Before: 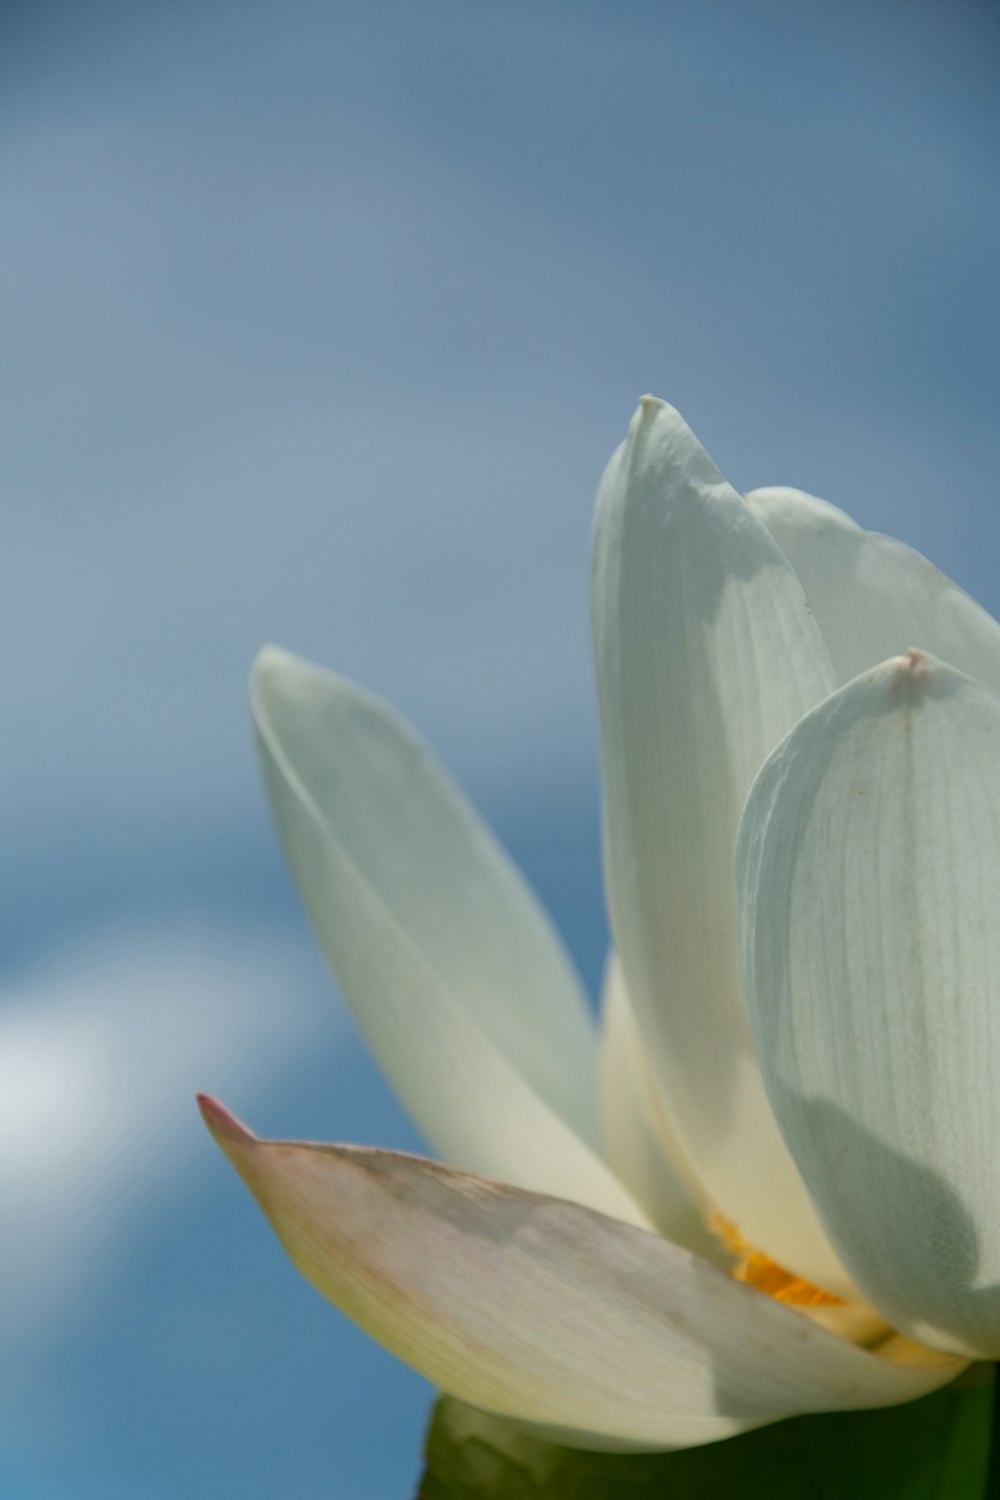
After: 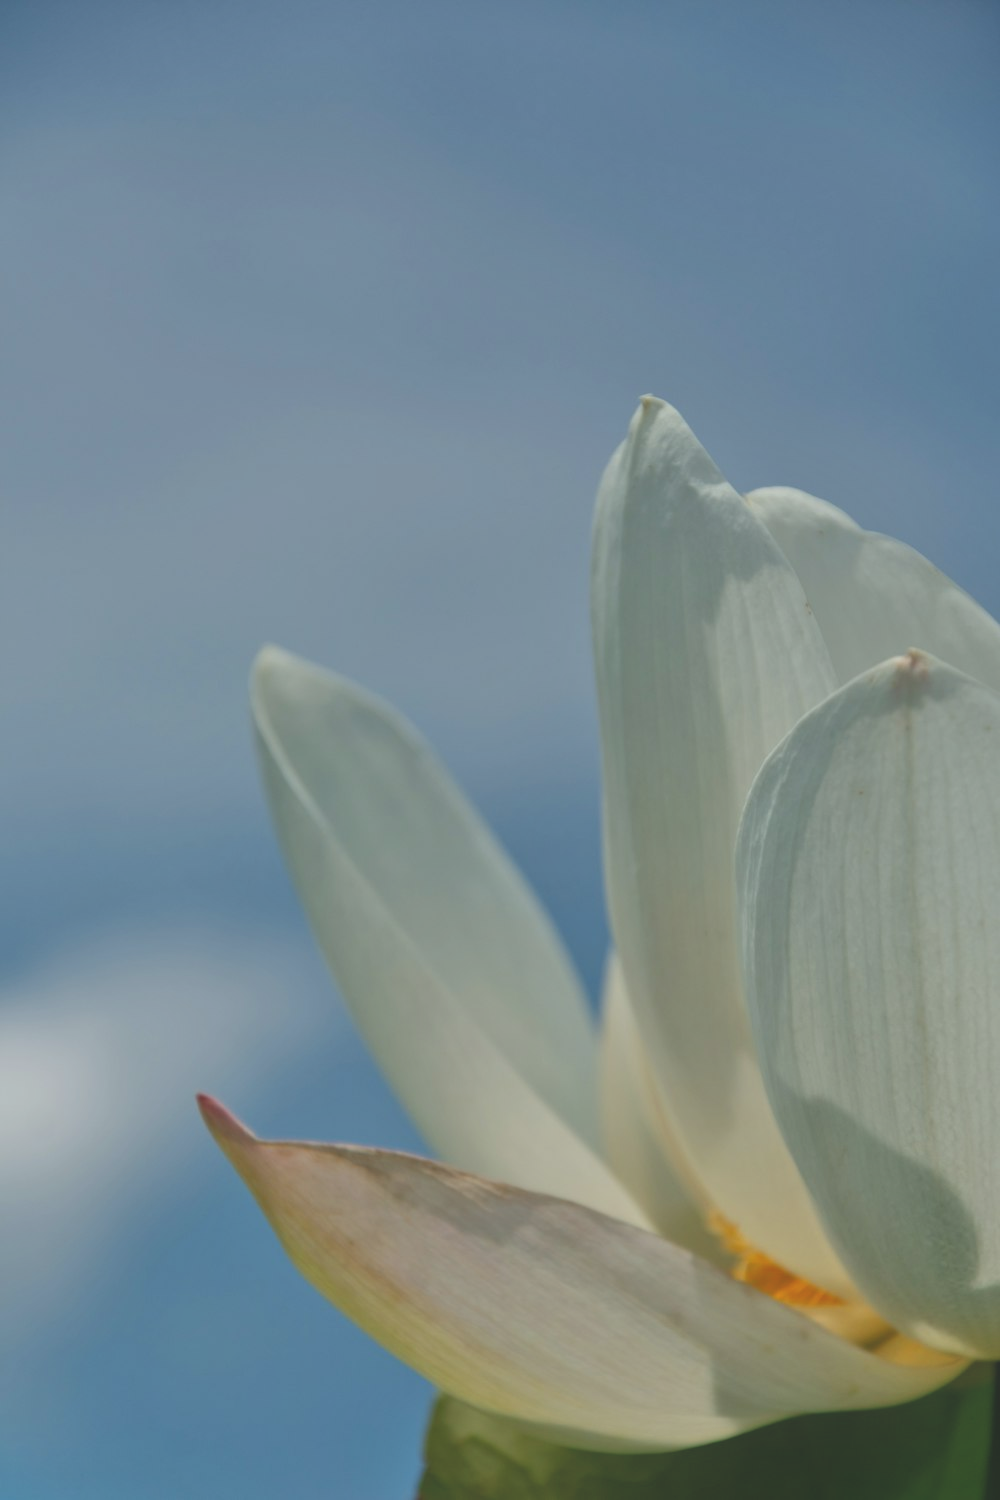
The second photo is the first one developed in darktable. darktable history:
exposure: black level correction -0.015, exposure -0.528 EV, compensate highlight preservation false
tone equalizer: -7 EV 0.164 EV, -6 EV 0.573 EV, -5 EV 1.12 EV, -4 EV 1.36 EV, -3 EV 1.13 EV, -2 EV 0.6 EV, -1 EV 0.147 EV
